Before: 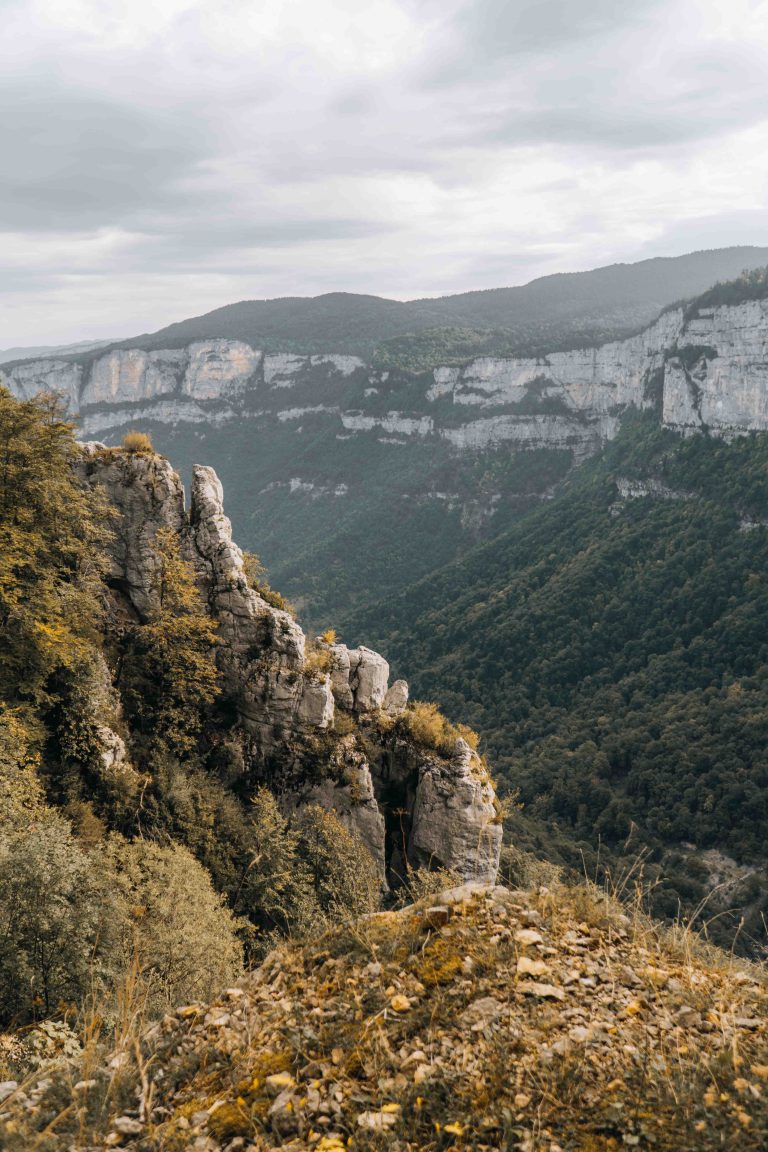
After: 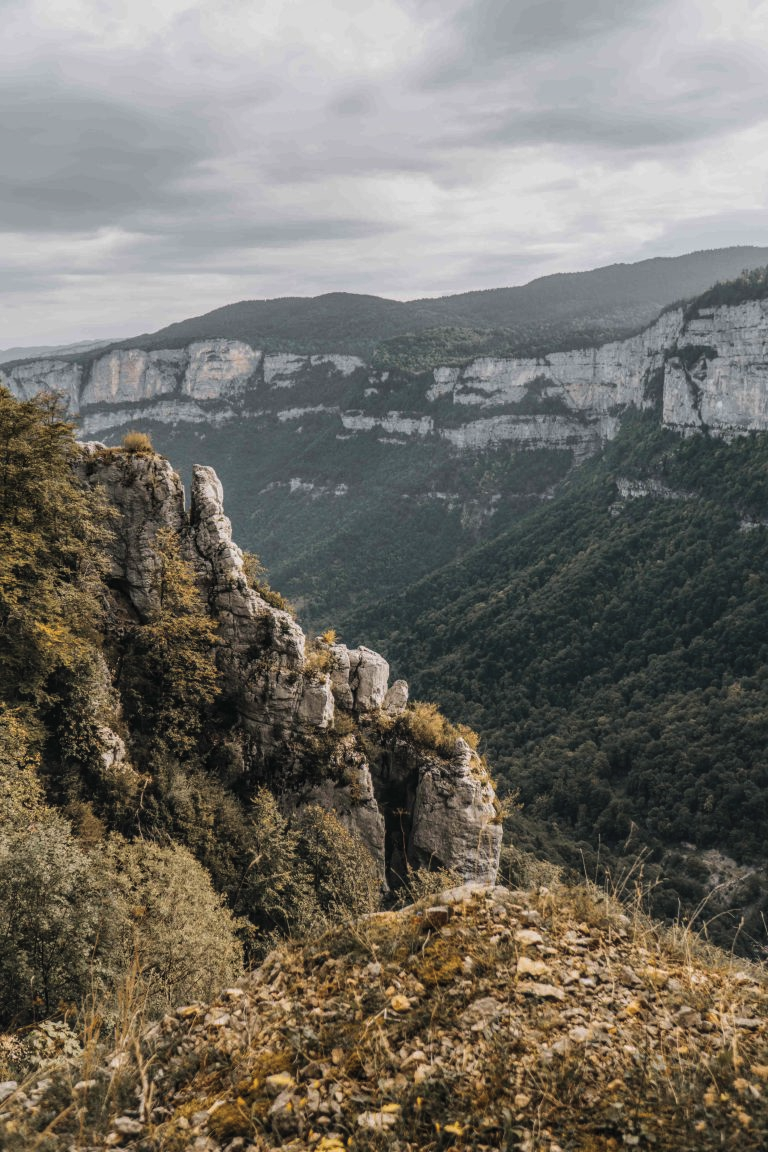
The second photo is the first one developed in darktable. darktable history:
exposure: black level correction -0.015, exposure -0.5 EV, compensate highlight preservation false
local contrast: highlights 25%, detail 150%
